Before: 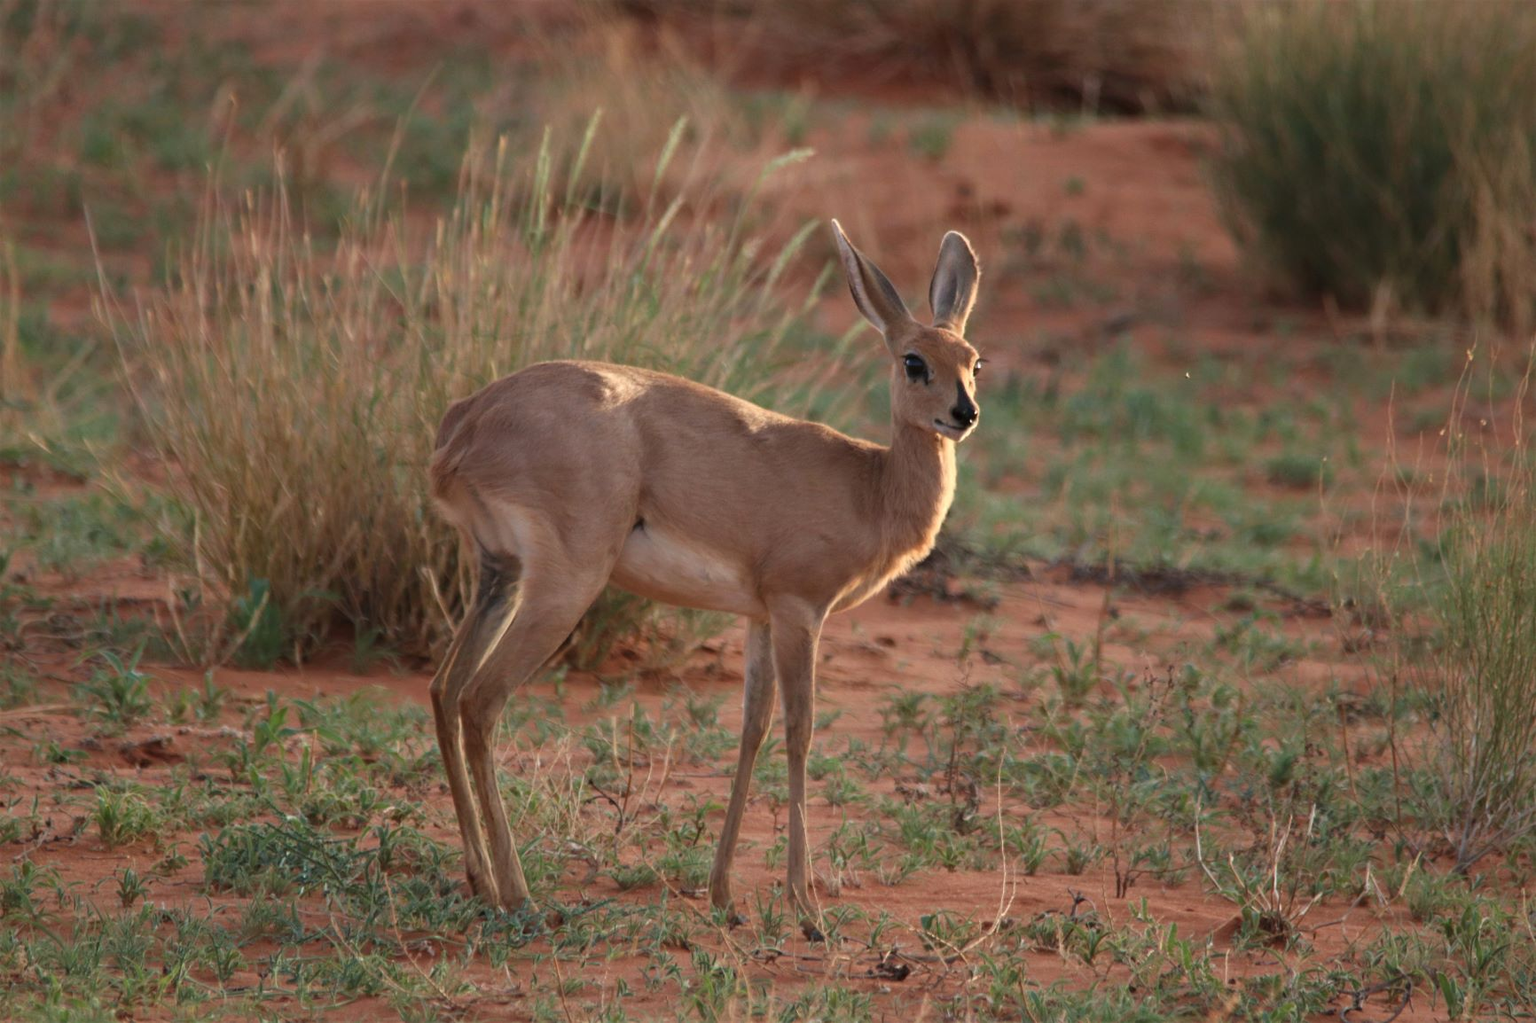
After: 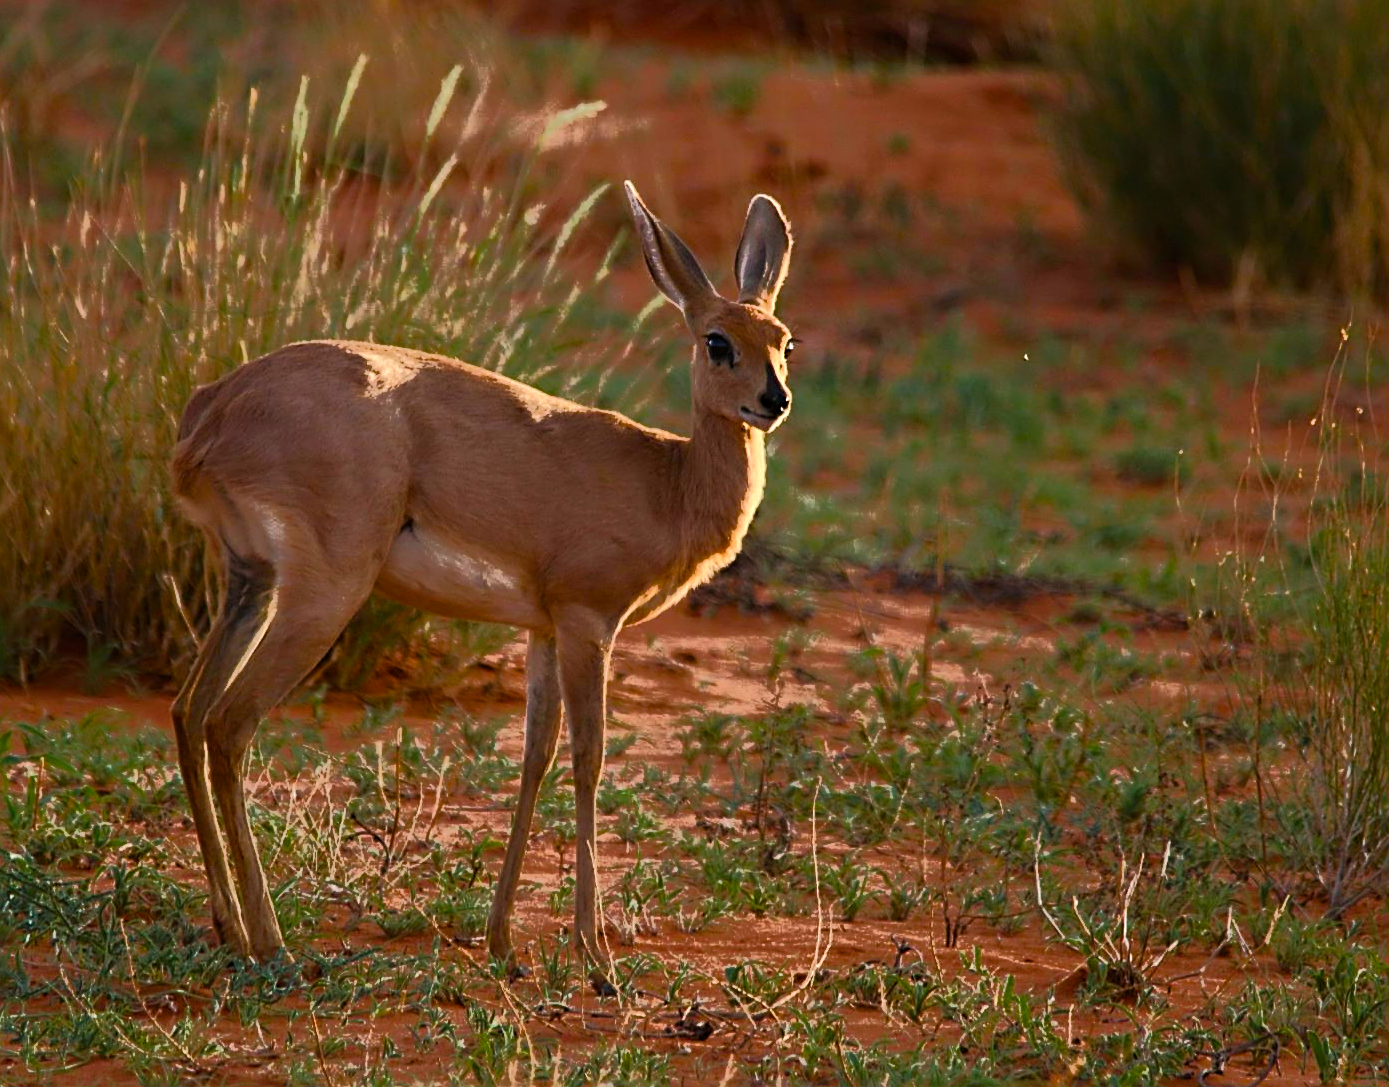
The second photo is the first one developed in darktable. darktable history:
crop and rotate: left 18.077%, top 5.79%, right 1.725%
tone curve: curves: ch0 [(0, 0) (0.003, 0.003) (0.011, 0.01) (0.025, 0.023) (0.044, 0.042) (0.069, 0.065) (0.1, 0.094) (0.136, 0.128) (0.177, 0.167) (0.224, 0.211) (0.277, 0.261) (0.335, 0.316) (0.399, 0.376) (0.468, 0.441) (0.543, 0.685) (0.623, 0.741) (0.709, 0.8) (0.801, 0.863) (0.898, 0.929) (1, 1)], color space Lab, independent channels, preserve colors none
sharpen: radius 2.551, amount 0.633
color balance rgb: power › luminance -14.808%, highlights gain › chroma 0.281%, highlights gain › hue 329.73°, perceptual saturation grading › global saturation 40.355%, perceptual saturation grading › highlights -25.149%, perceptual saturation grading › mid-tones 34.766%, perceptual saturation grading › shadows 34.975%, global vibrance 20%
